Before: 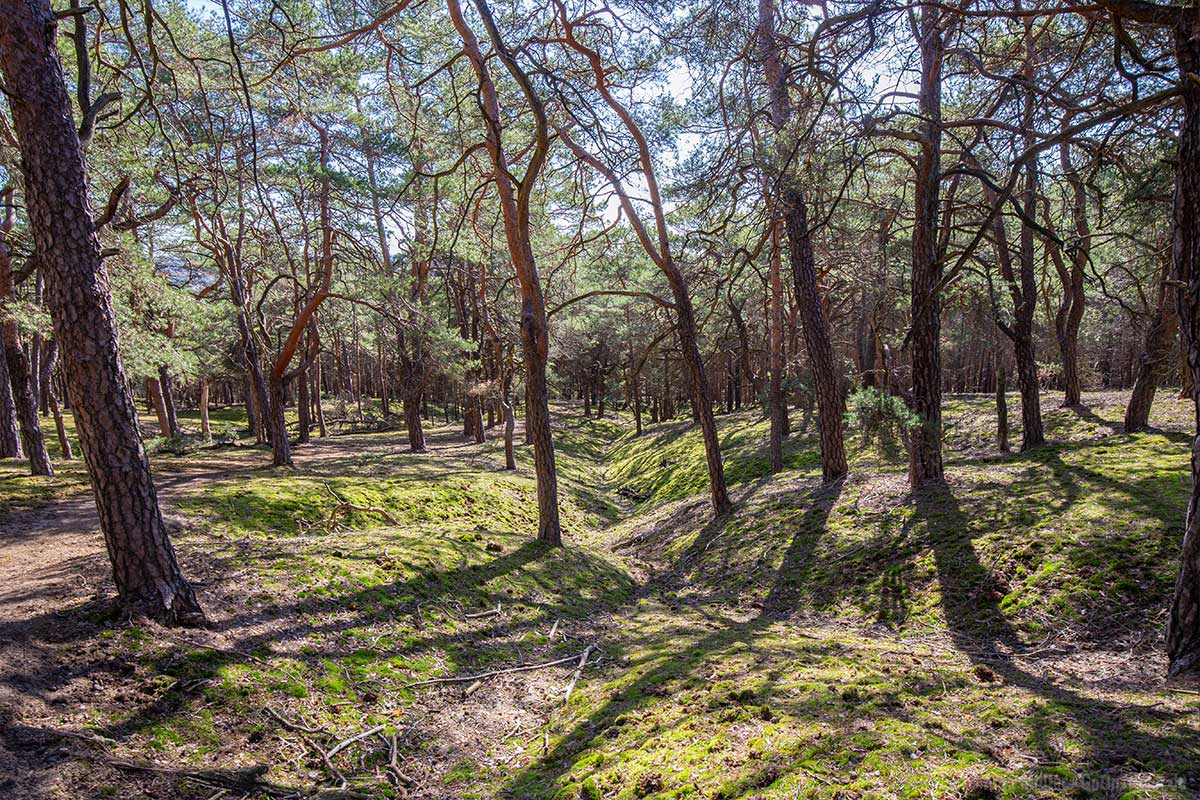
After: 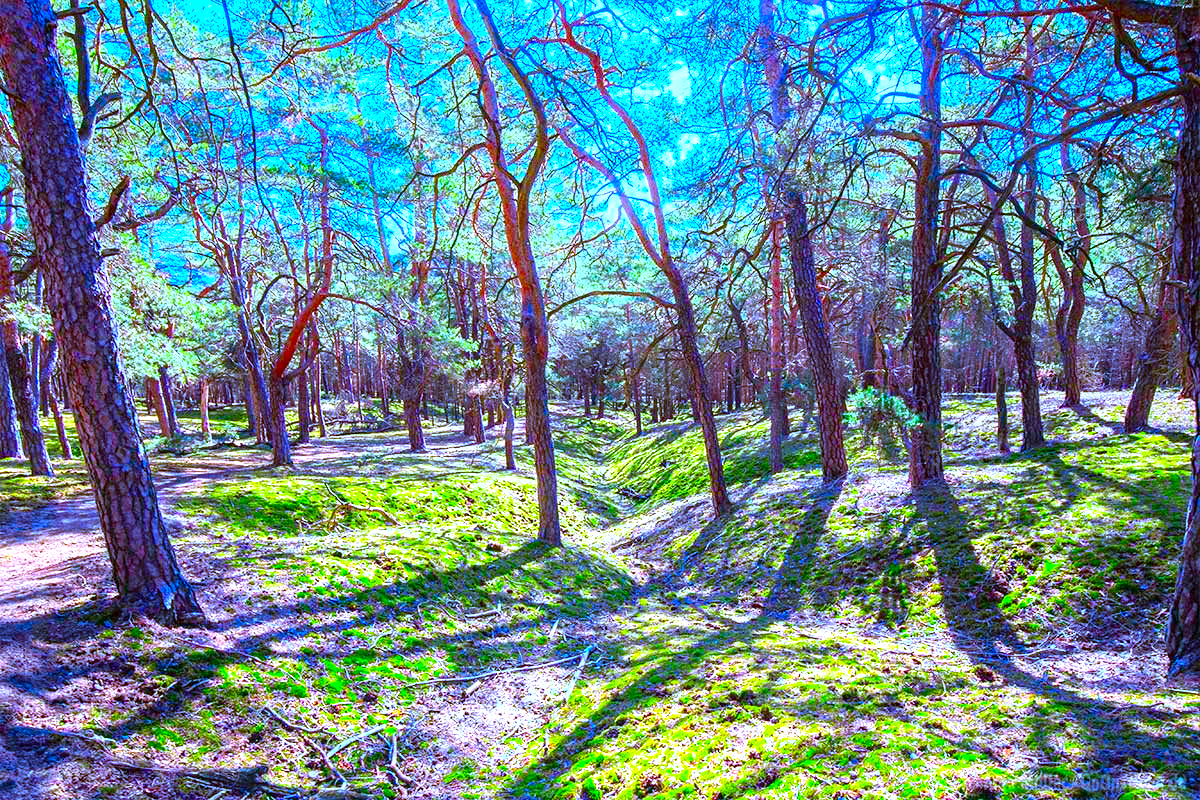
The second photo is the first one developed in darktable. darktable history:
exposure: black level correction 0, exposure 1.2 EV, compensate highlight preservation false
white balance: red 0.871, blue 1.249
tone equalizer: on, module defaults
color correction: highlights a* 1.59, highlights b* -1.7, saturation 2.48
